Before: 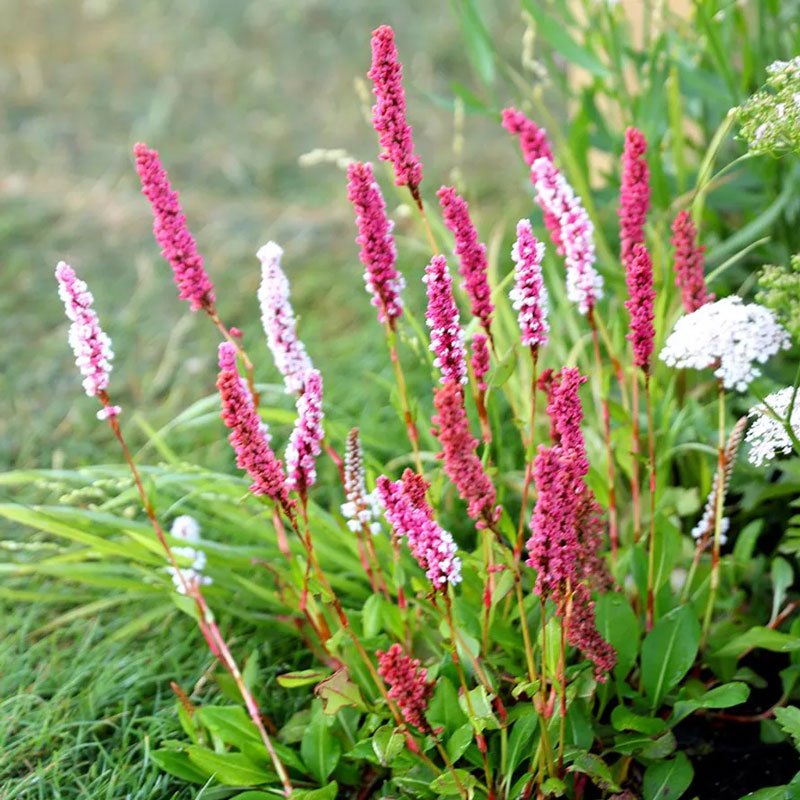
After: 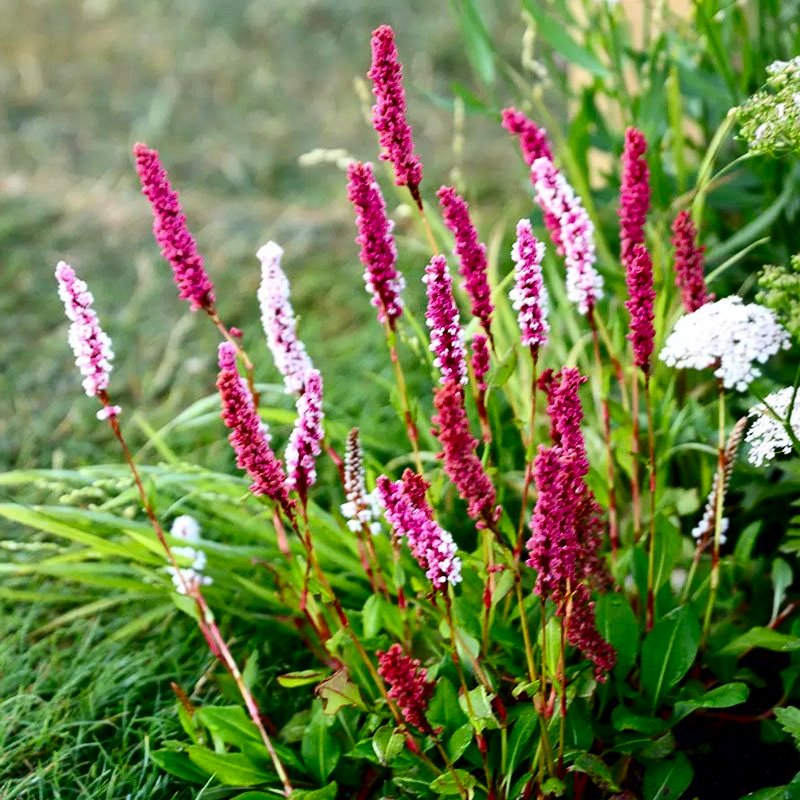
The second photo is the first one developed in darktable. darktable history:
tone equalizer: on, module defaults
contrast brightness saturation: contrast 0.189, brightness -0.24, saturation 0.11
